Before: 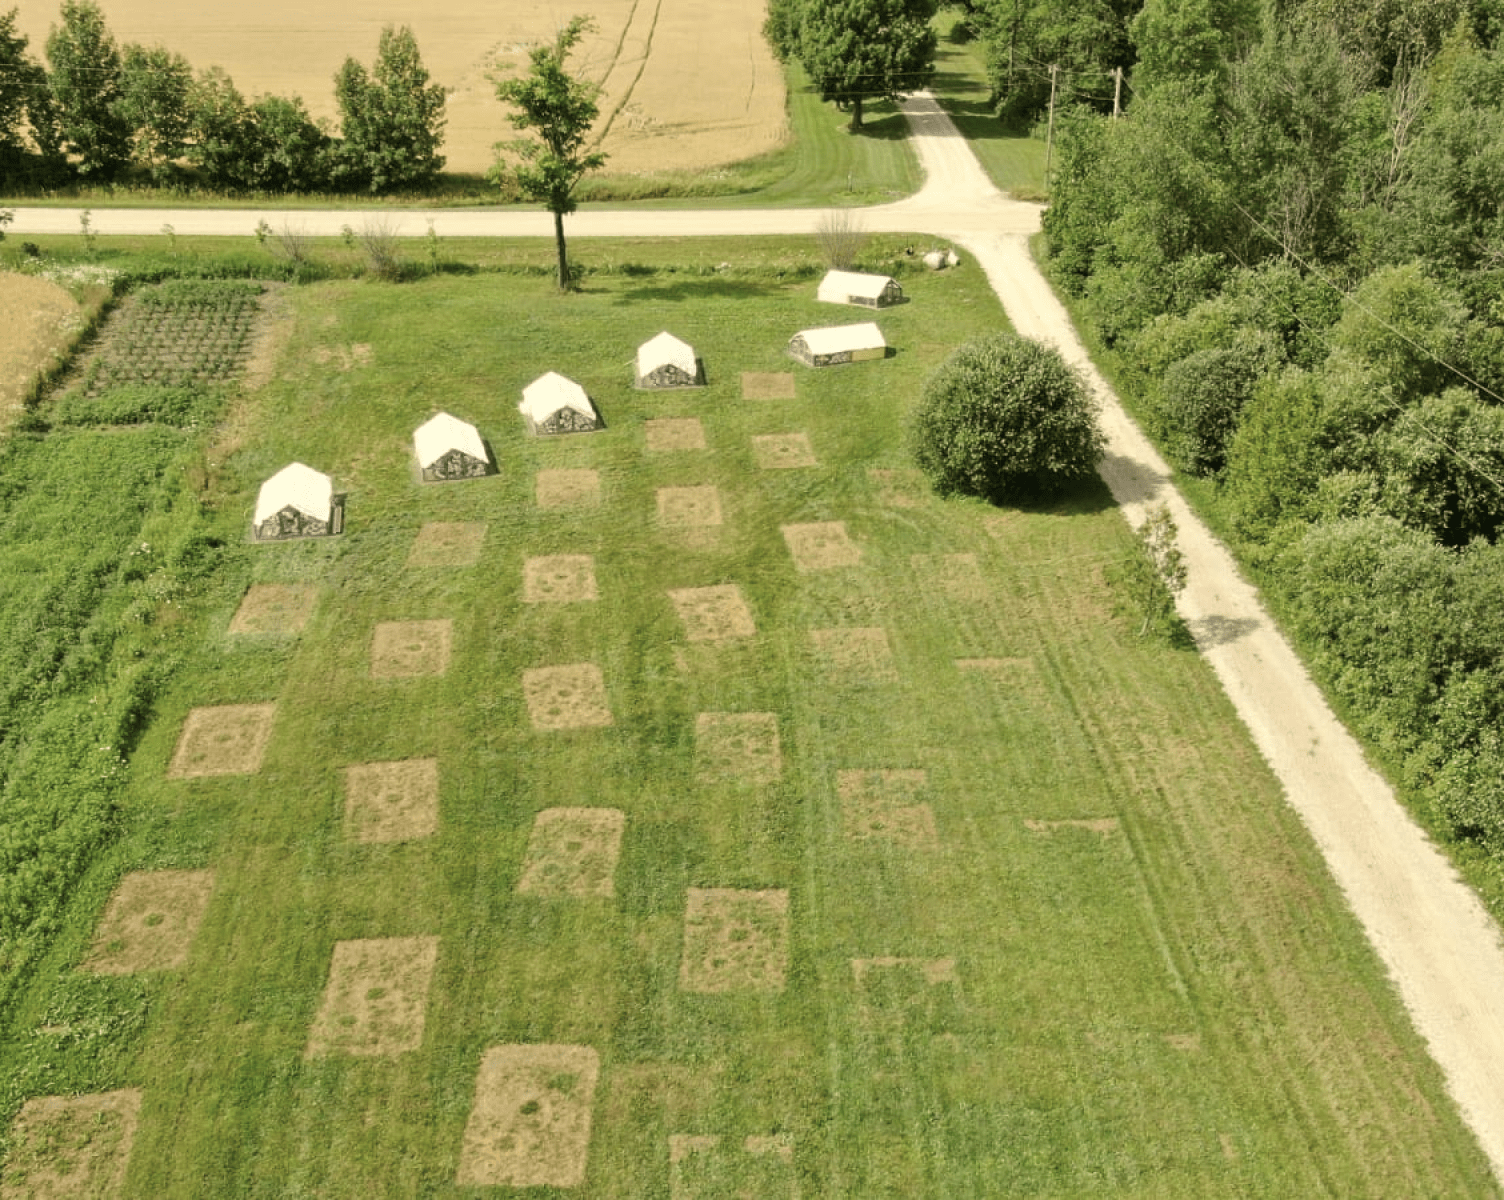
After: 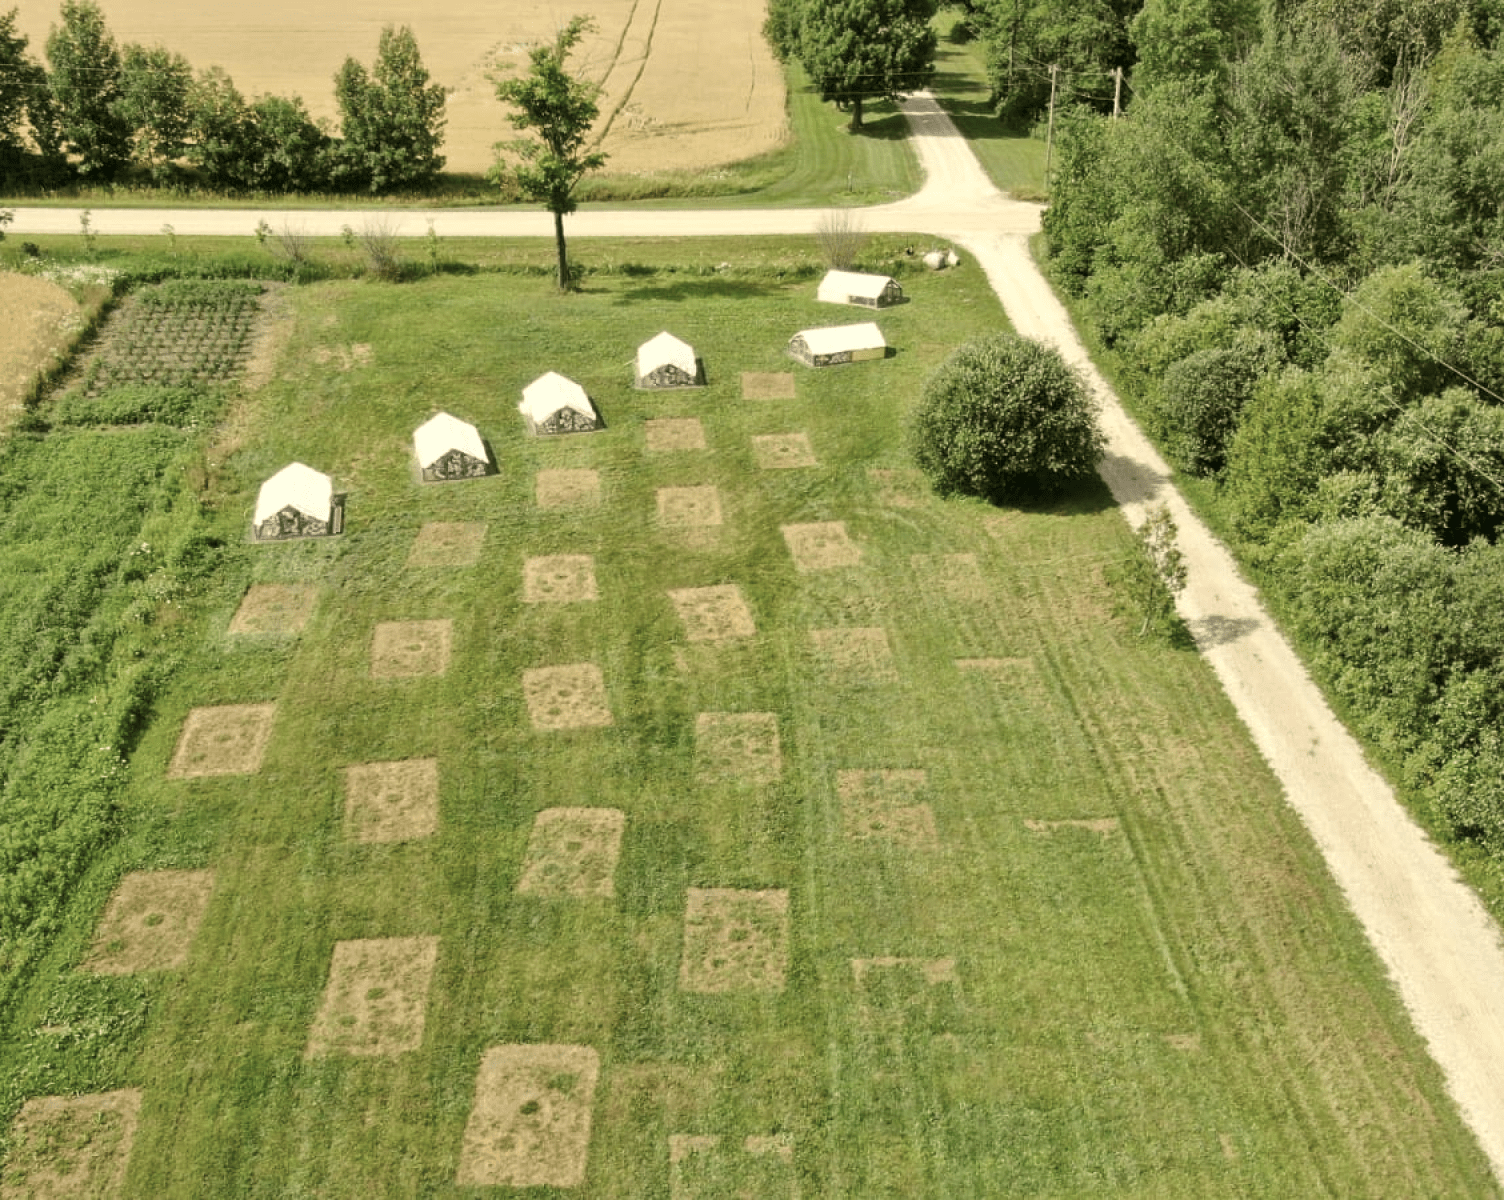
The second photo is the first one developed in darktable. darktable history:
contrast brightness saturation: saturation -0.05
local contrast: mode bilateral grid, contrast 20, coarseness 50, detail 120%, midtone range 0.2
